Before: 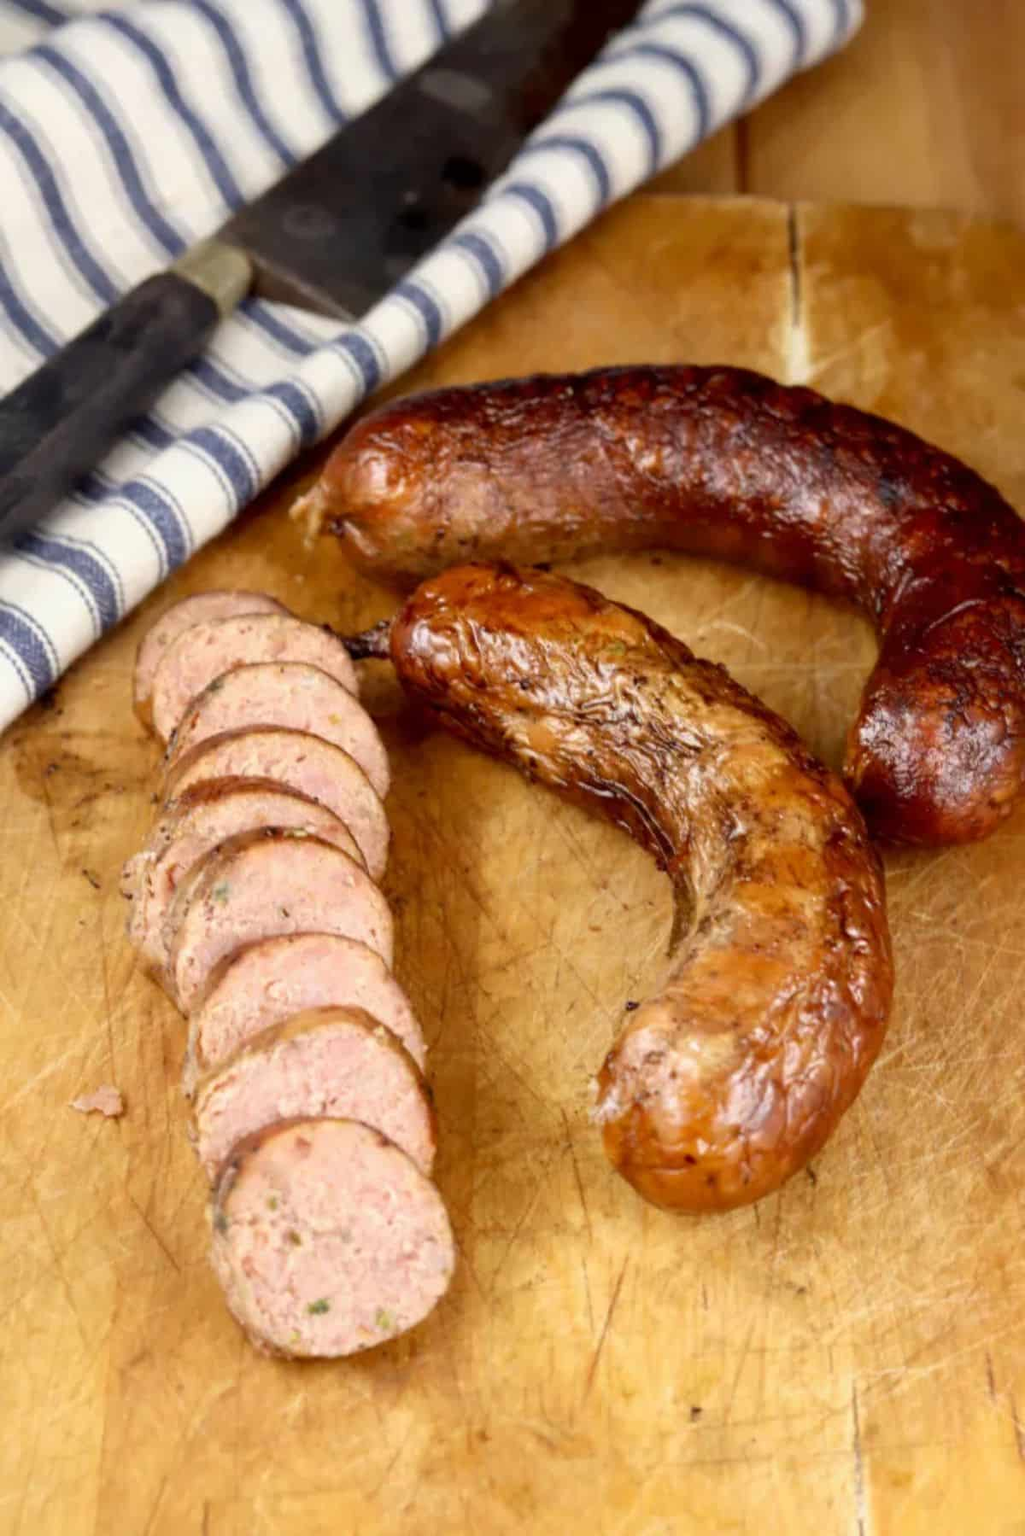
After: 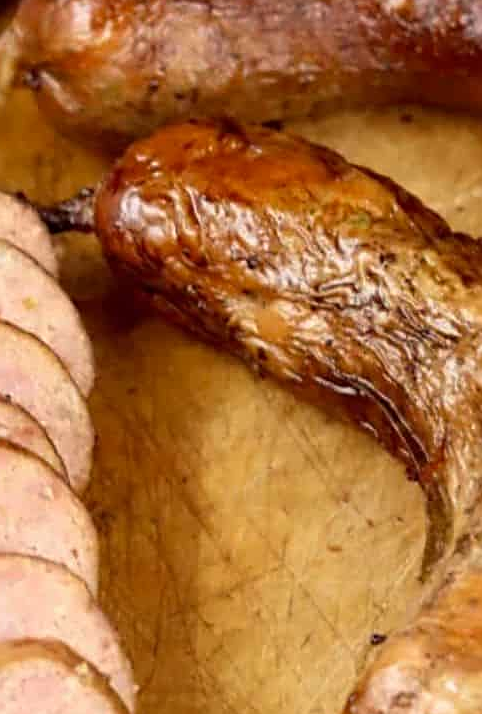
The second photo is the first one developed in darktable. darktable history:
sharpen: on, module defaults
color correction: highlights b* 3.02
crop: left 30.194%, top 29.983%, right 29.637%, bottom 30.284%
